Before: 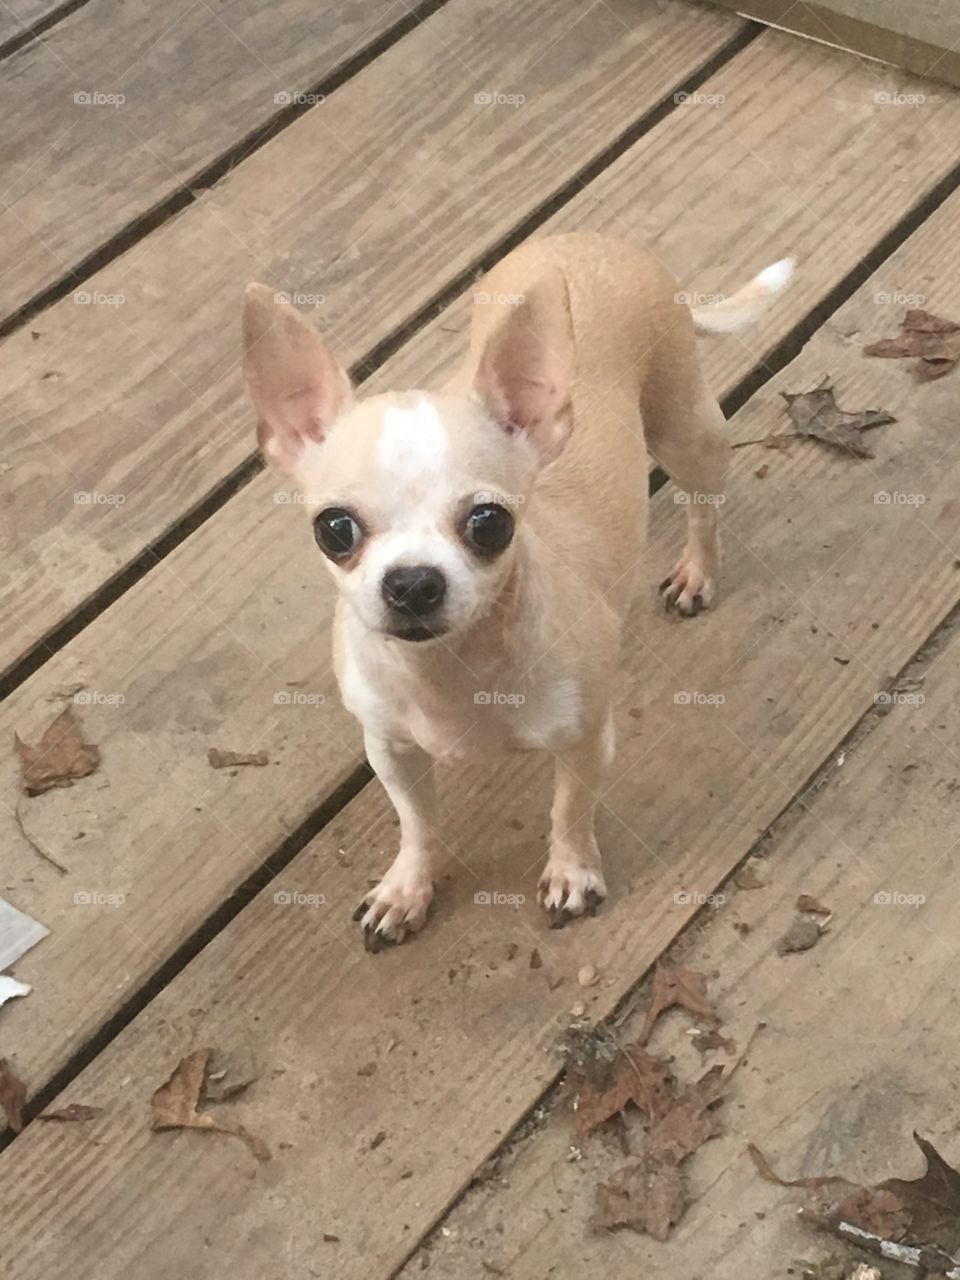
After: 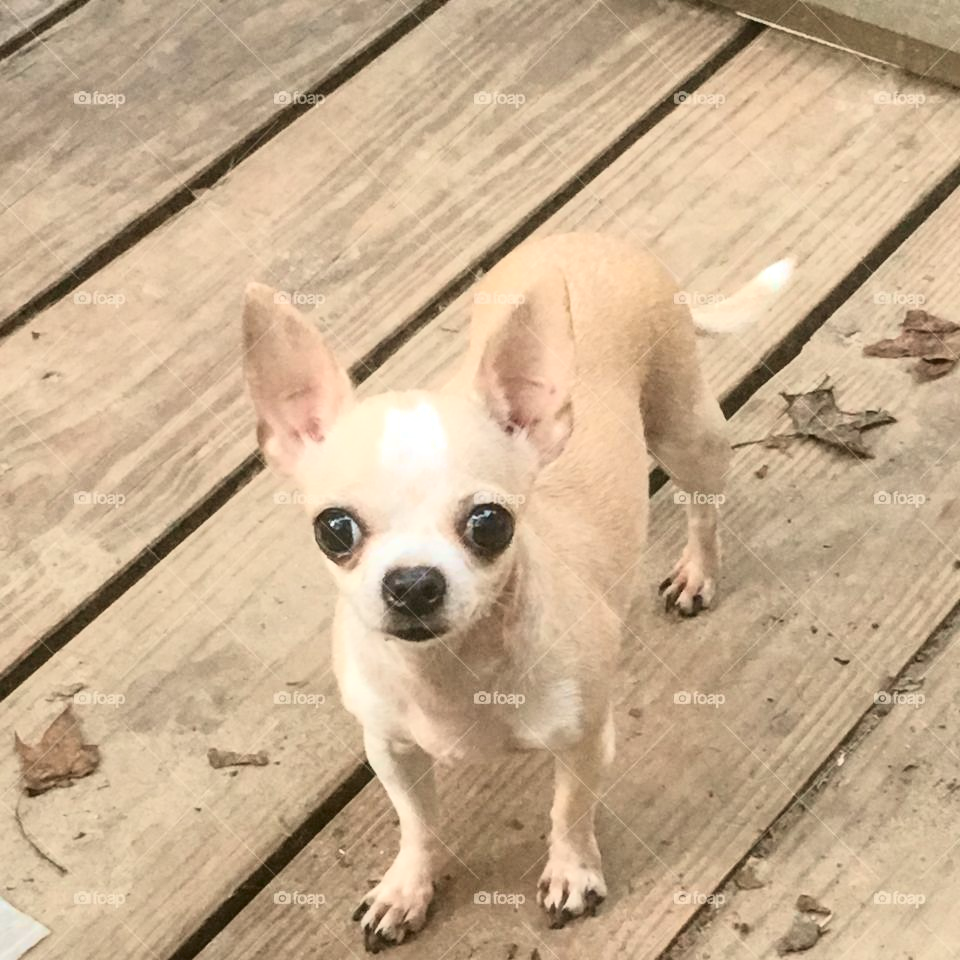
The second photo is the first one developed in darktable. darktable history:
local contrast: on, module defaults
tone curve: curves: ch0 [(0, 0.036) (0.037, 0.042) (0.167, 0.143) (0.433, 0.502) (0.531, 0.637) (0.696, 0.825) (0.856, 0.92) (1, 0.98)]; ch1 [(0, 0) (0.424, 0.383) (0.482, 0.459) (0.501, 0.5) (0.522, 0.526) (0.559, 0.563) (0.604, 0.646) (0.715, 0.729) (1, 1)]; ch2 [(0, 0) (0.369, 0.388) (0.45, 0.48) (0.499, 0.502) (0.504, 0.504) (0.512, 0.526) (0.581, 0.595) (0.708, 0.786) (1, 1)], color space Lab, independent channels, preserve colors none
crop: bottom 24.984%
